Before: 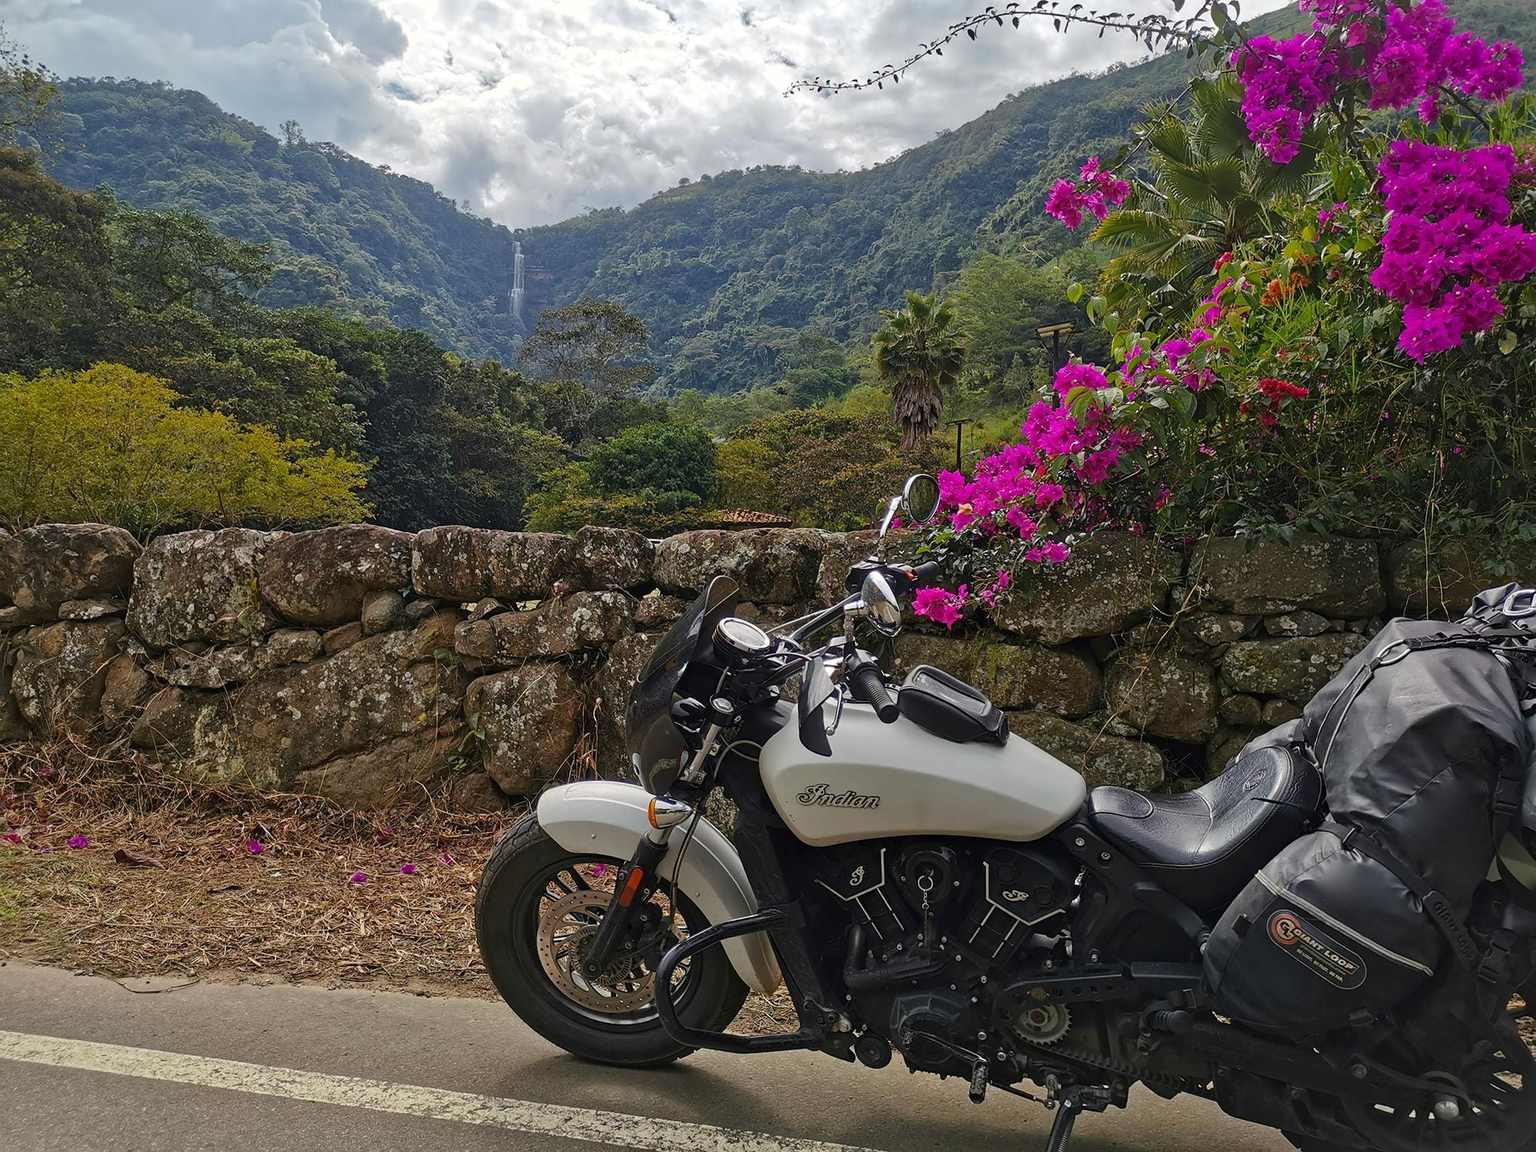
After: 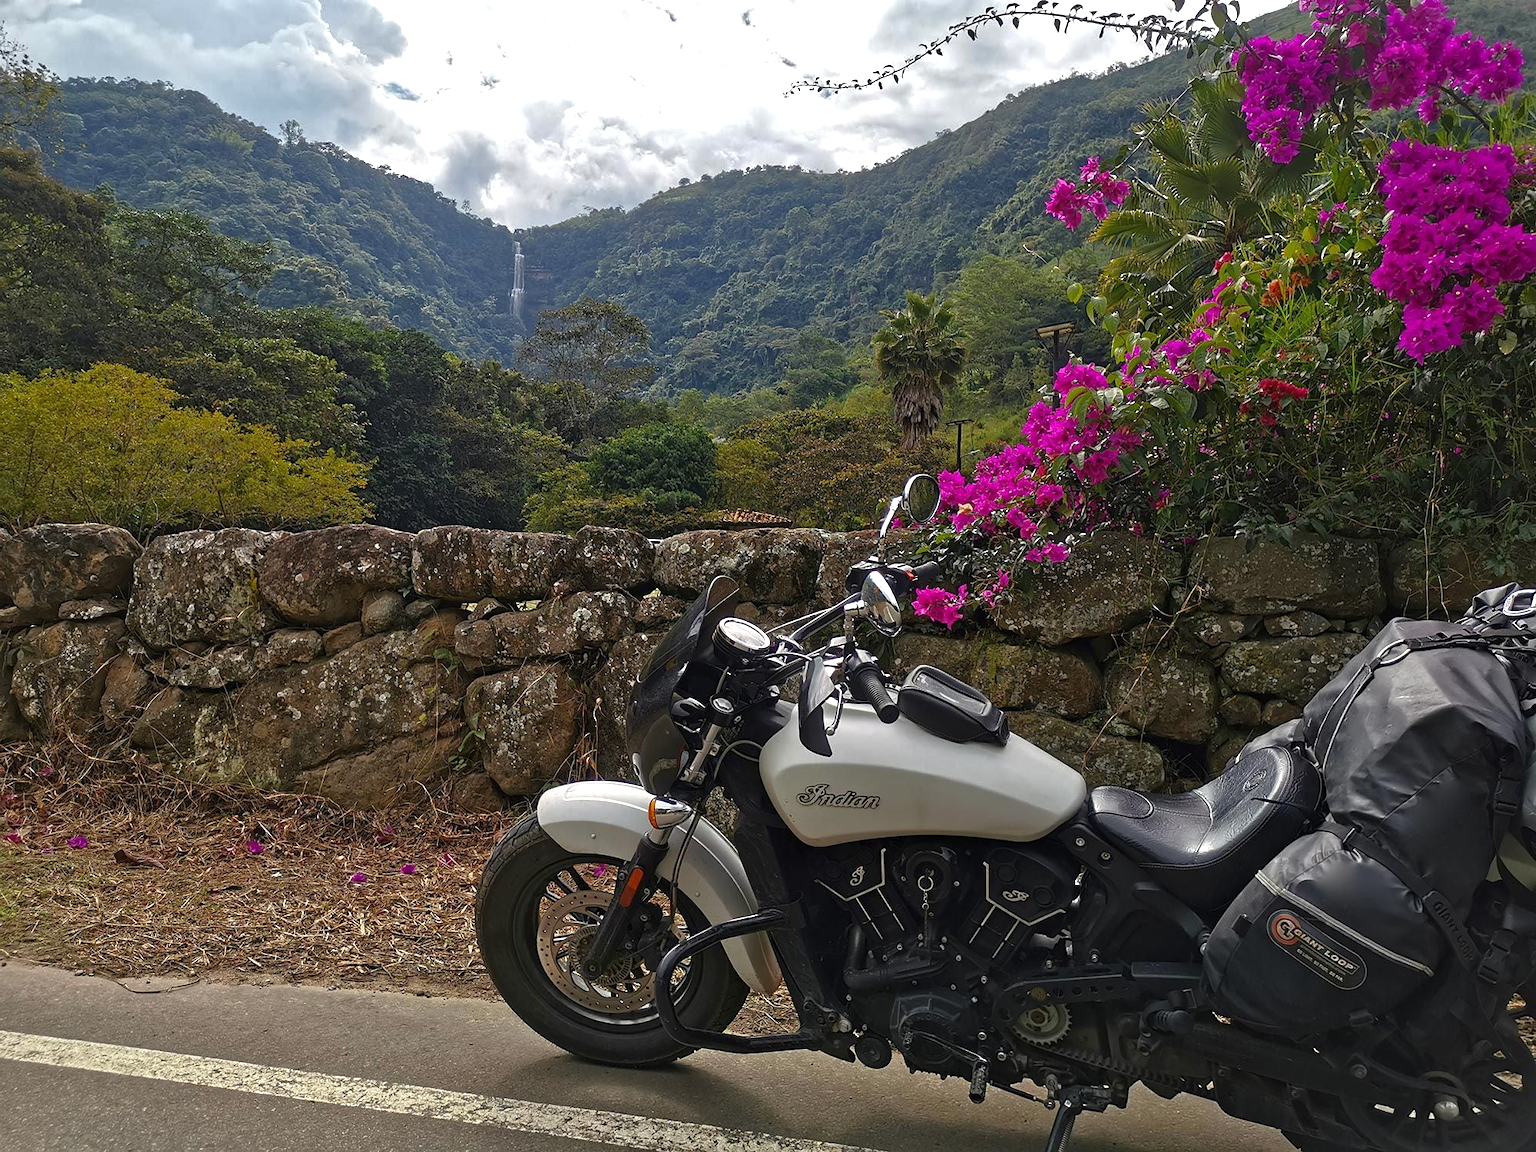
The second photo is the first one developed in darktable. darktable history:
tone equalizer: -8 EV 0.001 EV, -7 EV -0.002 EV, -6 EV 0.004 EV, -5 EV -0.056 EV, -4 EV -0.135 EV, -3 EV -0.156 EV, -2 EV 0.24 EV, -1 EV 0.717 EV, +0 EV 0.522 EV, edges refinement/feathering 500, mask exposure compensation -1.57 EV, preserve details no
